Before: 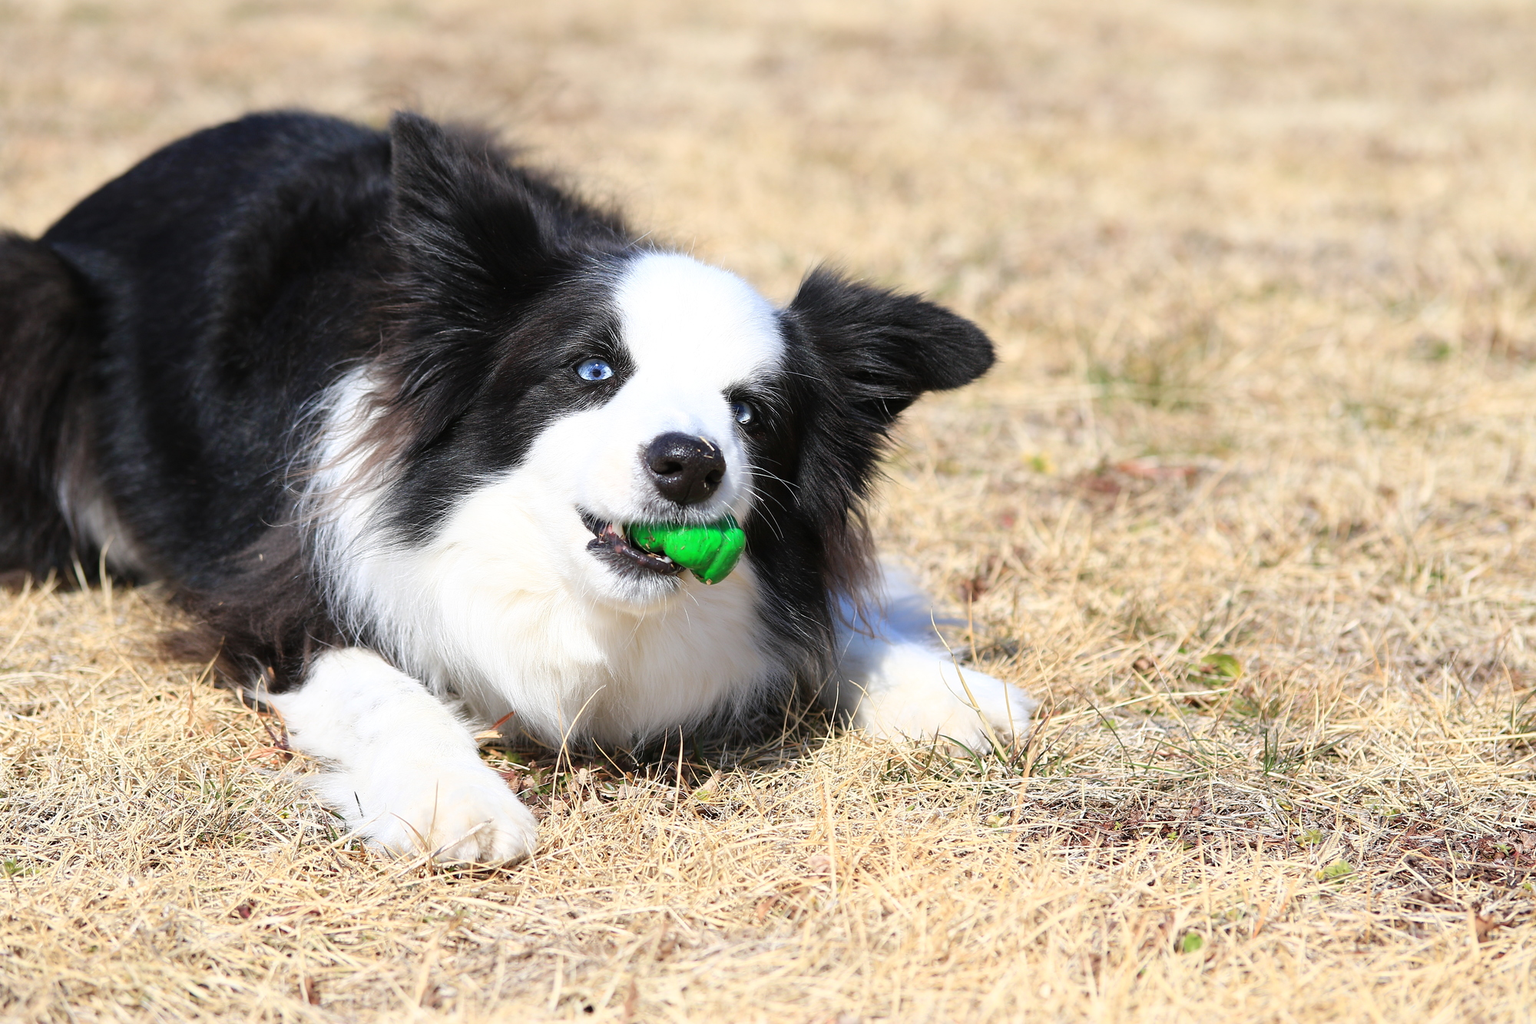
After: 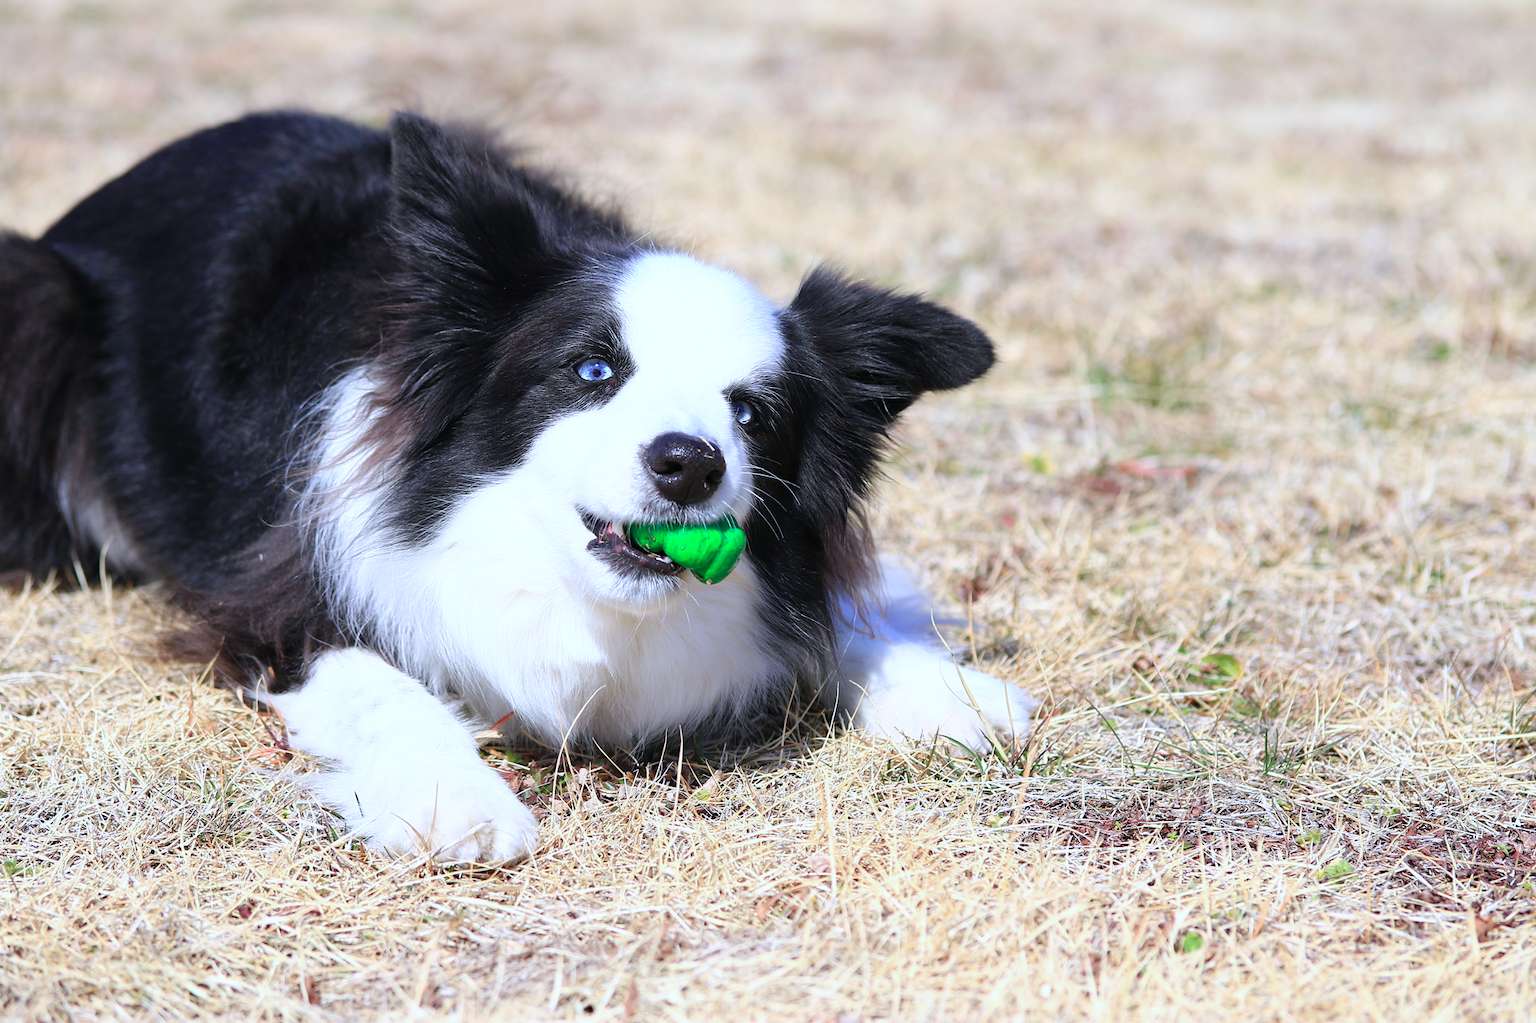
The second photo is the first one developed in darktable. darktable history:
color calibration: output R [0.948, 0.091, -0.04, 0], output G [-0.3, 1.384, -0.085, 0], output B [-0.108, 0.061, 1.08, 0], illuminant as shot in camera, x 0.37, y 0.382, temperature 4314.16 K
